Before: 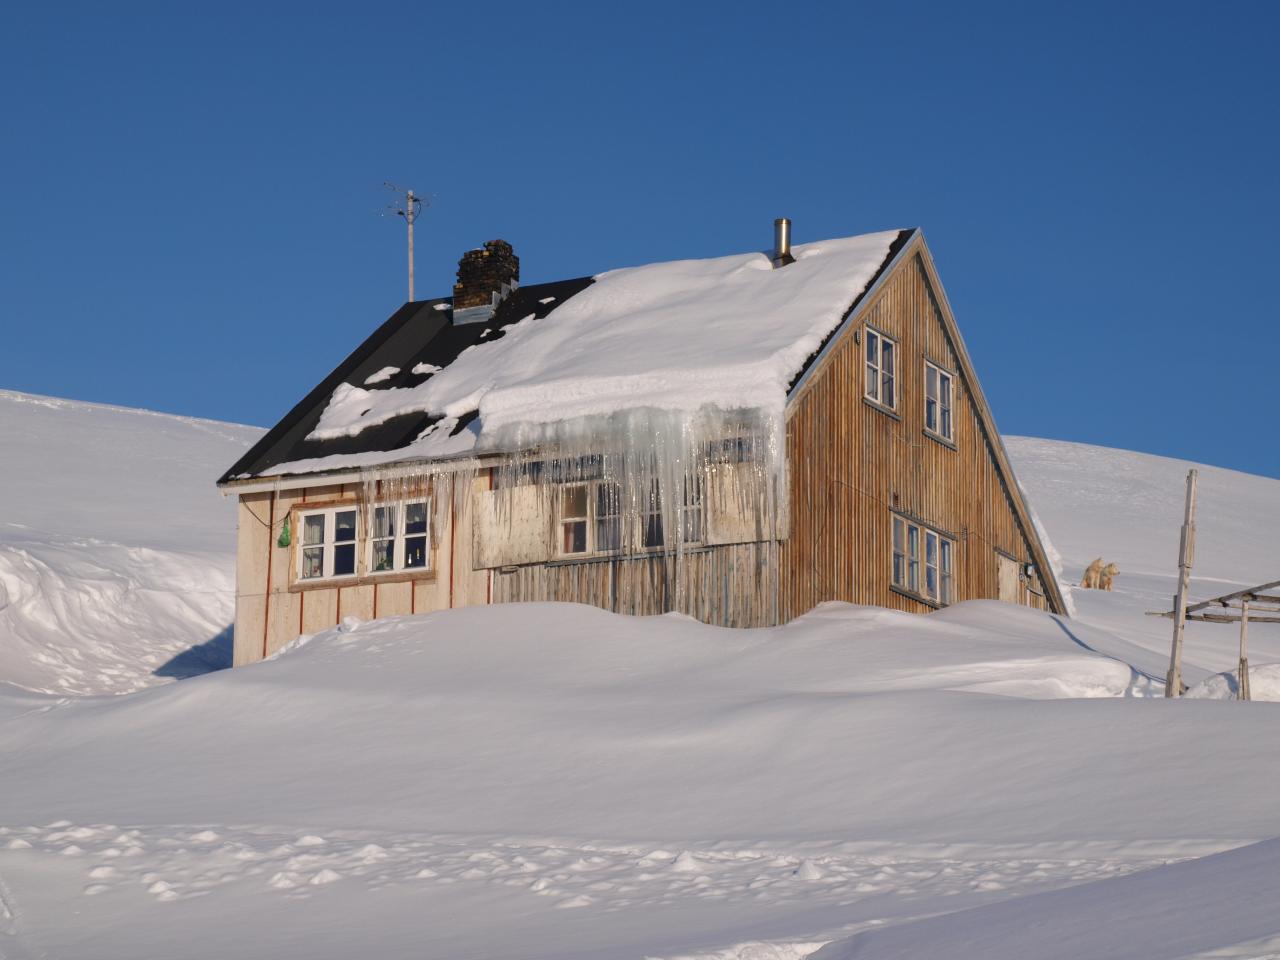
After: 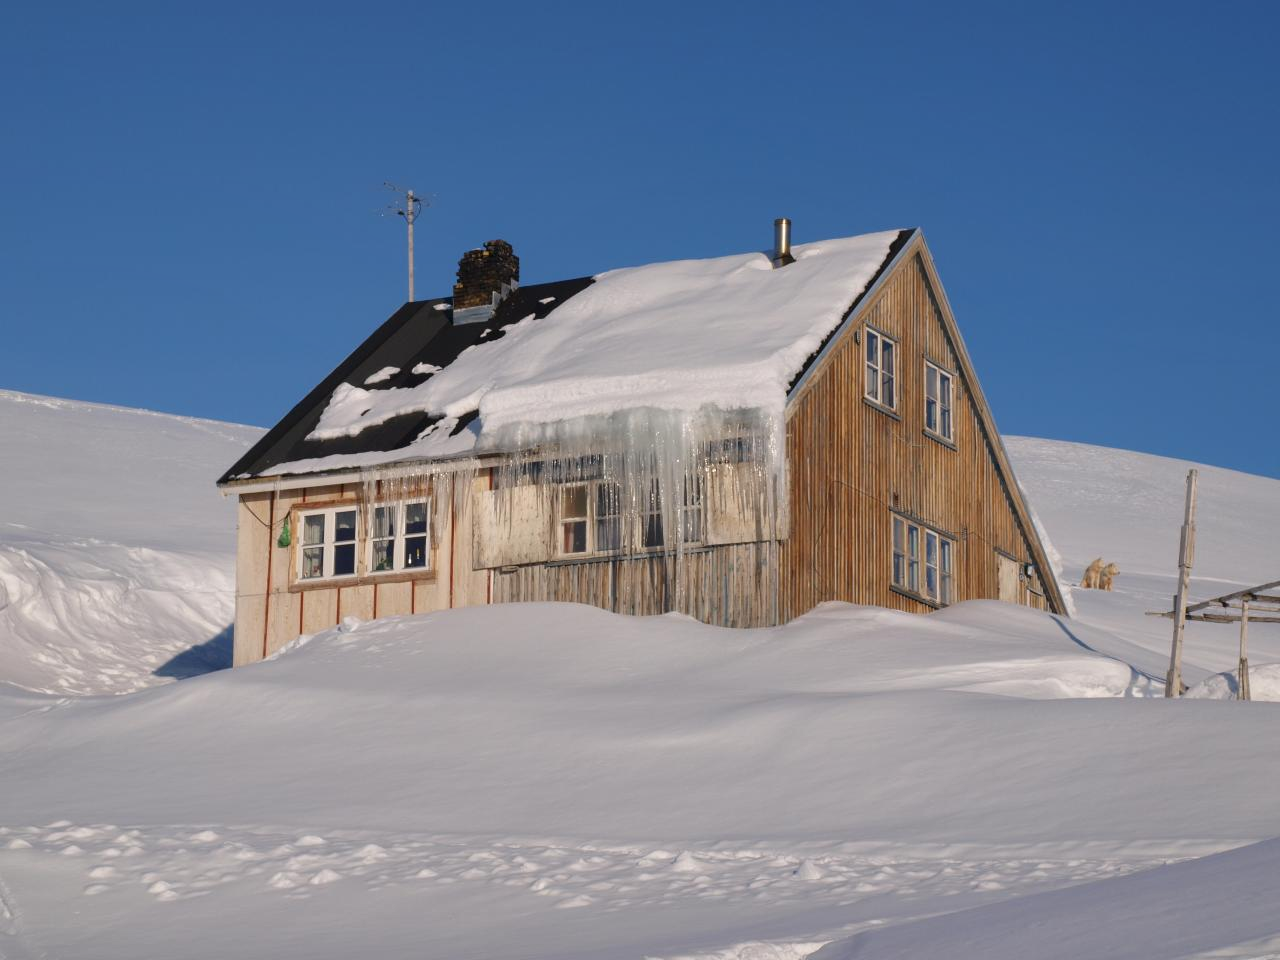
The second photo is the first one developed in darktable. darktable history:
shadows and highlights: shadows 37.27, highlights -28.18, soften with gaussian
